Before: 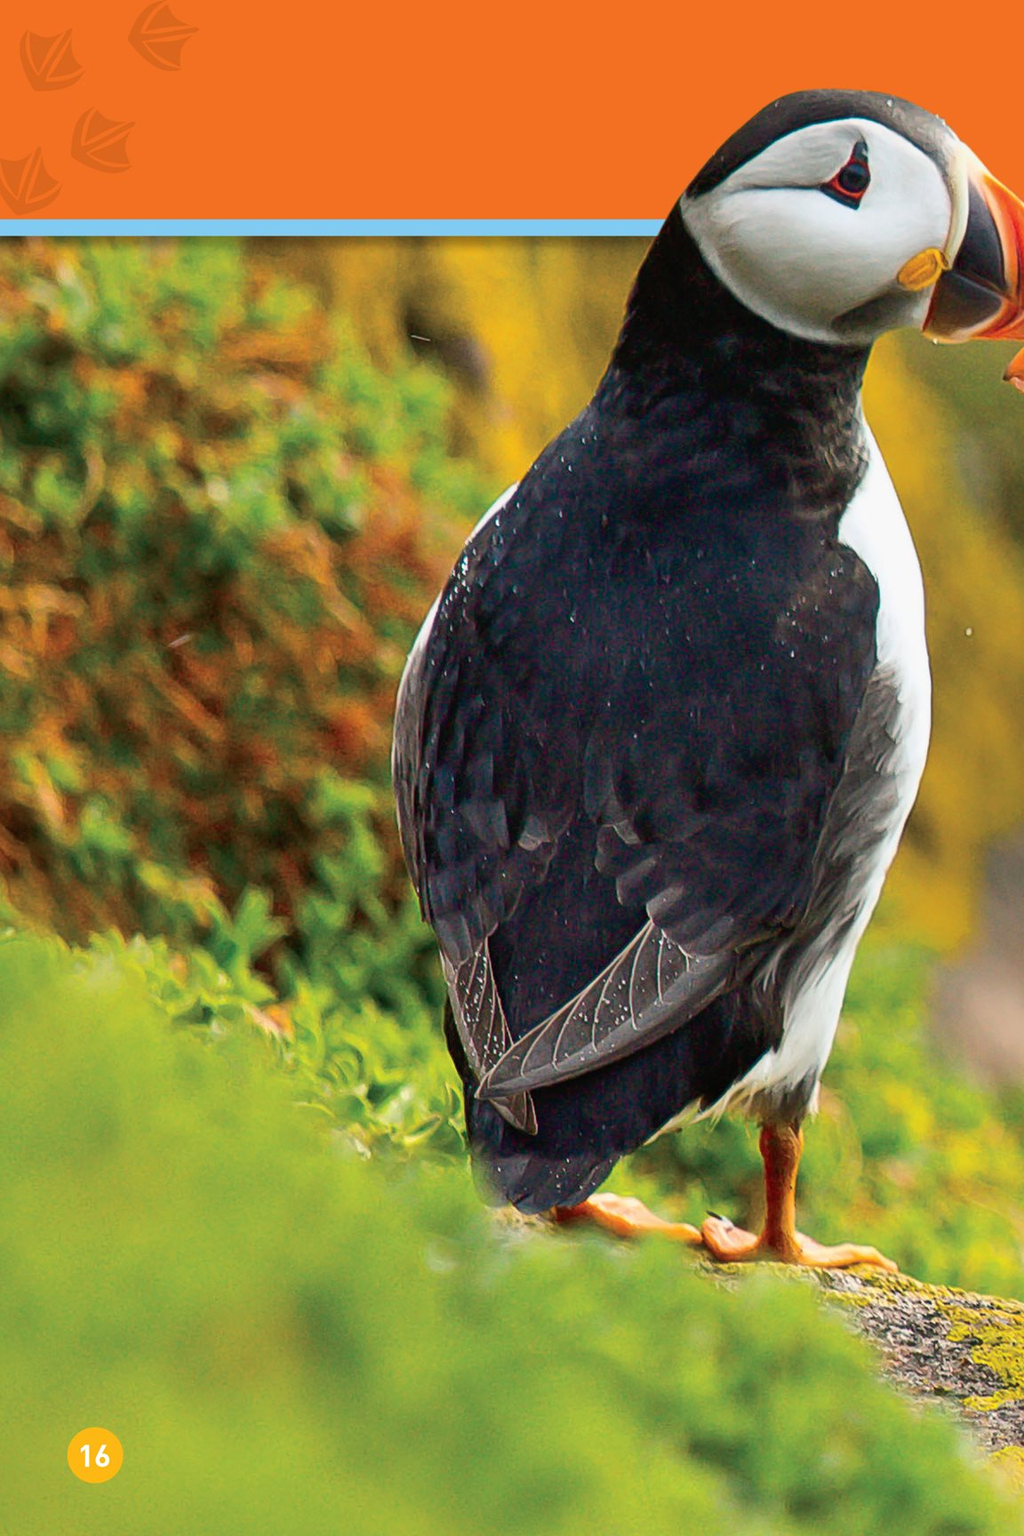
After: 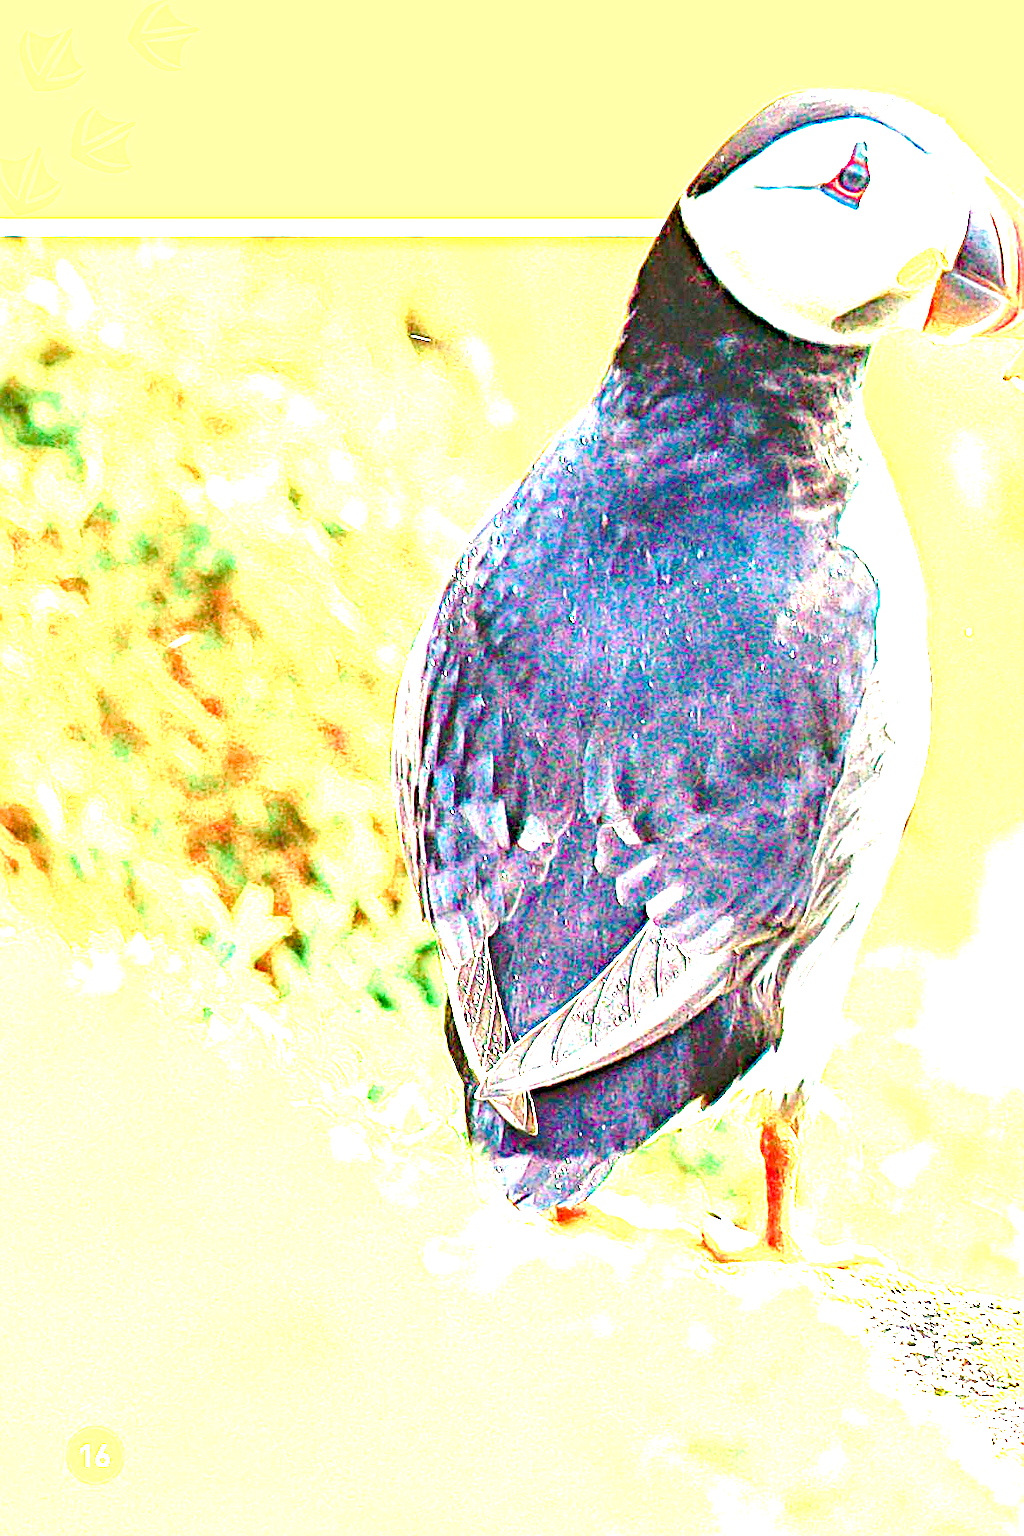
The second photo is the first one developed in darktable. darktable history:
haze removal: strength 0.284, distance 0.252, compatibility mode true, adaptive false
exposure: black level correction 0, exposure 4.093 EV, compensate highlight preservation false
sharpen: amount 0.496
color balance rgb: highlights gain › luminance 17.412%, perceptual saturation grading › global saturation 20%, perceptual saturation grading › highlights -24.745%, perceptual saturation grading › shadows 49.836%
tone curve: curves: ch0 [(0, 0) (0.003, 0.003) (0.011, 0.011) (0.025, 0.025) (0.044, 0.045) (0.069, 0.07) (0.1, 0.1) (0.136, 0.137) (0.177, 0.179) (0.224, 0.226) (0.277, 0.279) (0.335, 0.338) (0.399, 0.402) (0.468, 0.472) (0.543, 0.547) (0.623, 0.628) (0.709, 0.715) (0.801, 0.807) (0.898, 0.902) (1, 1)], color space Lab, linked channels, preserve colors none
